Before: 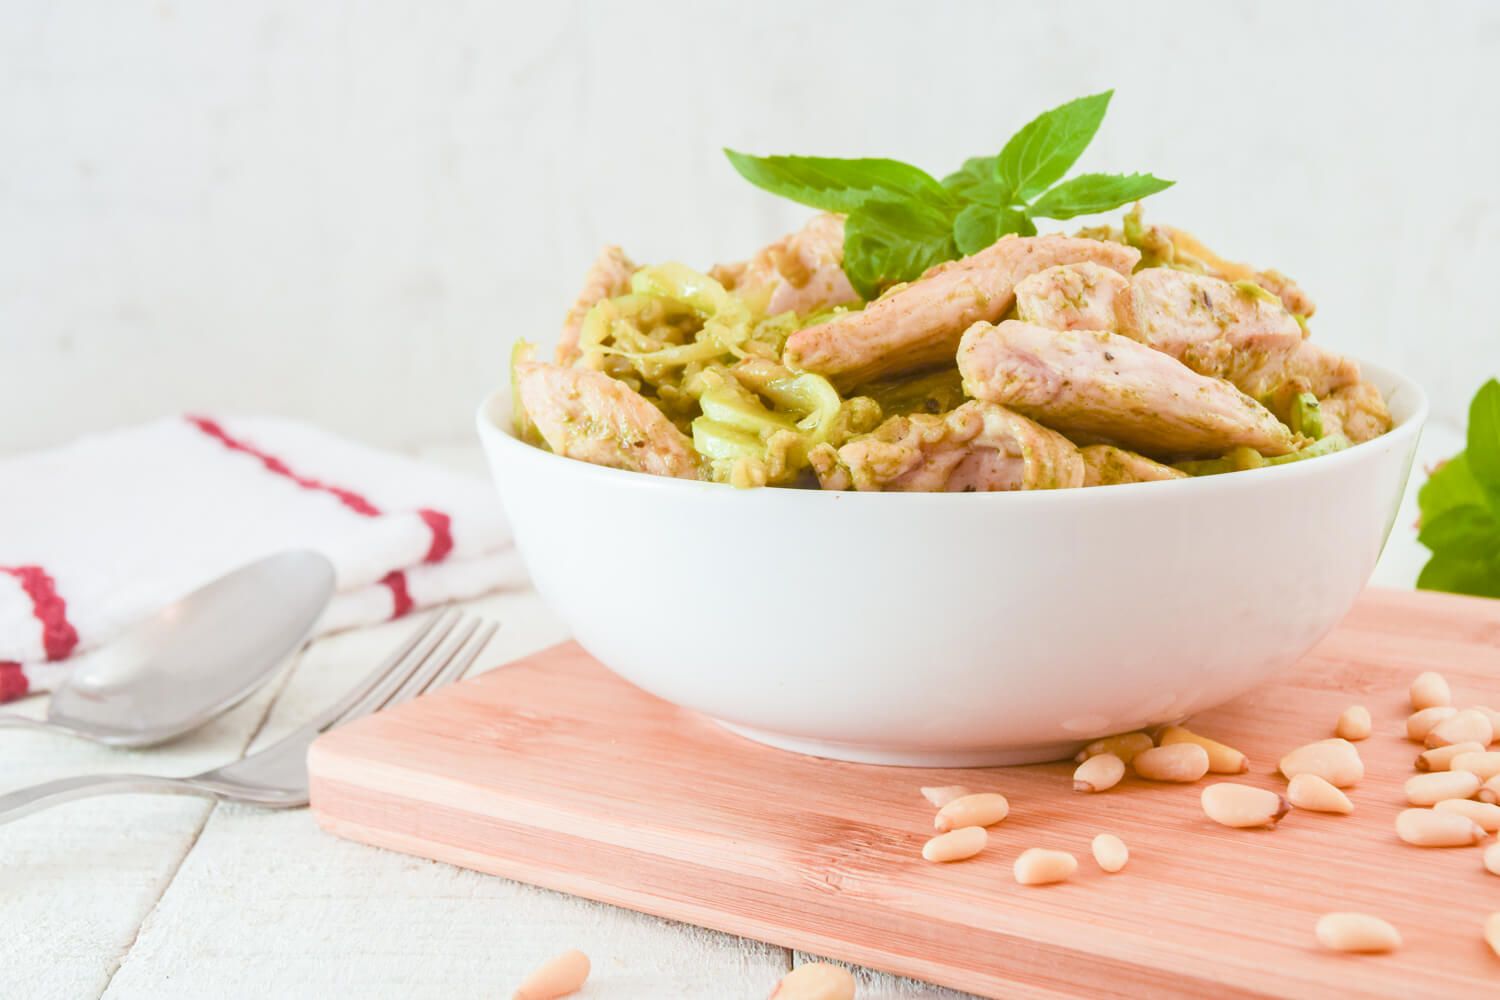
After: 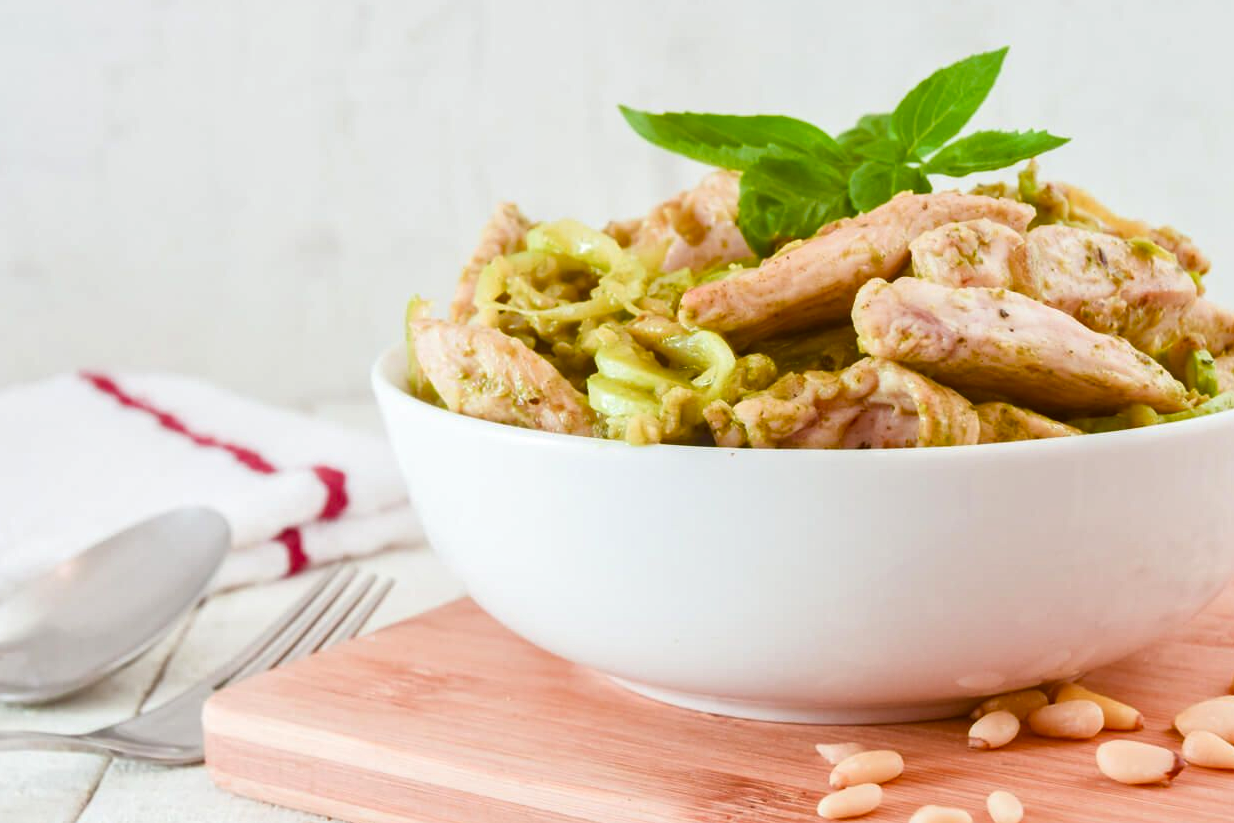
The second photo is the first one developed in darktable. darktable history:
crop and rotate: left 7.074%, top 4.398%, right 10.612%, bottom 13.268%
contrast brightness saturation: contrast 0.07, brightness -0.143, saturation 0.116
local contrast: mode bilateral grid, contrast 19, coarseness 51, detail 119%, midtone range 0.2
